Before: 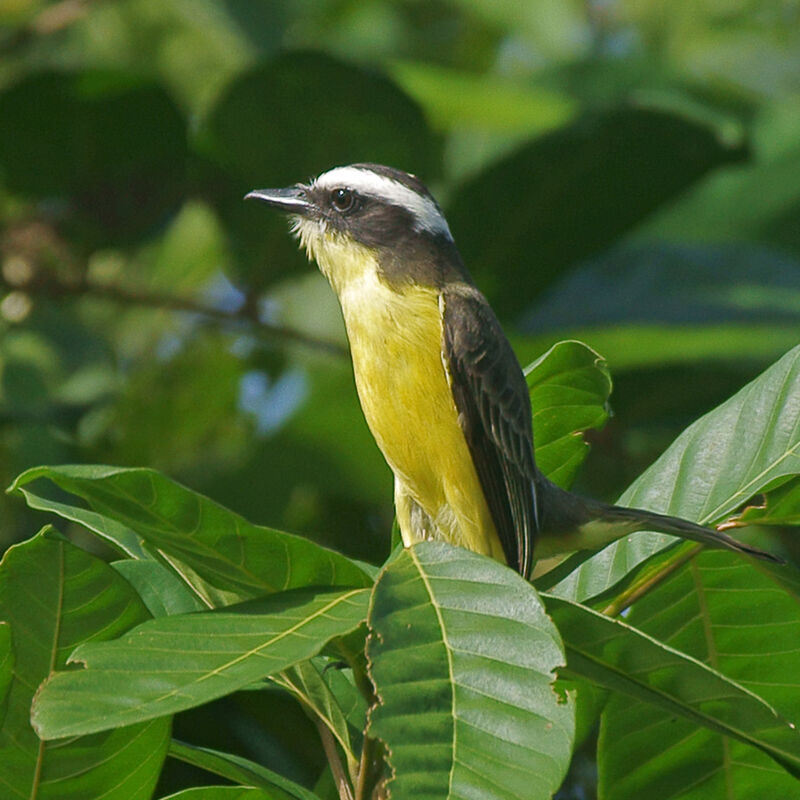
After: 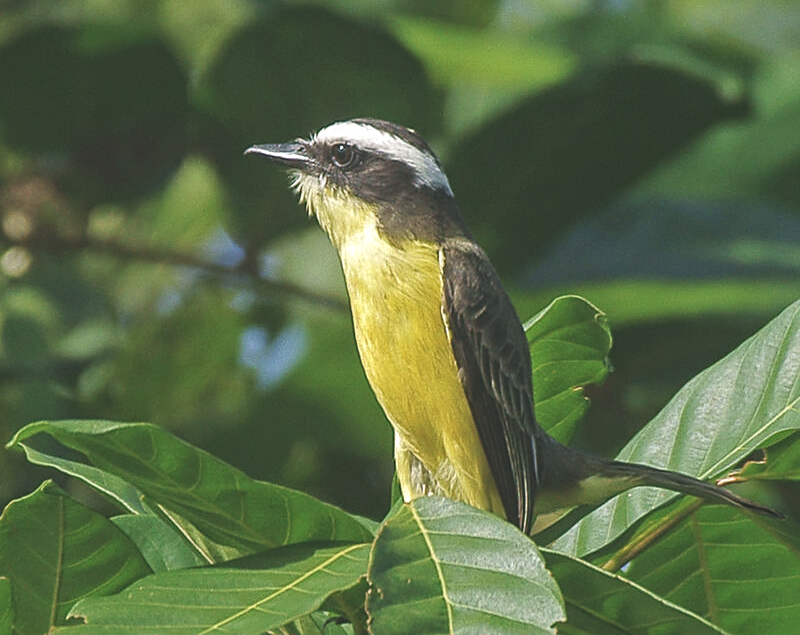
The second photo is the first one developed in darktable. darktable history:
crop and rotate: top 5.661%, bottom 14.905%
sharpen: on, module defaults
exposure: black level correction -0.03, compensate exposure bias true, compensate highlight preservation false
local contrast: detail 130%
